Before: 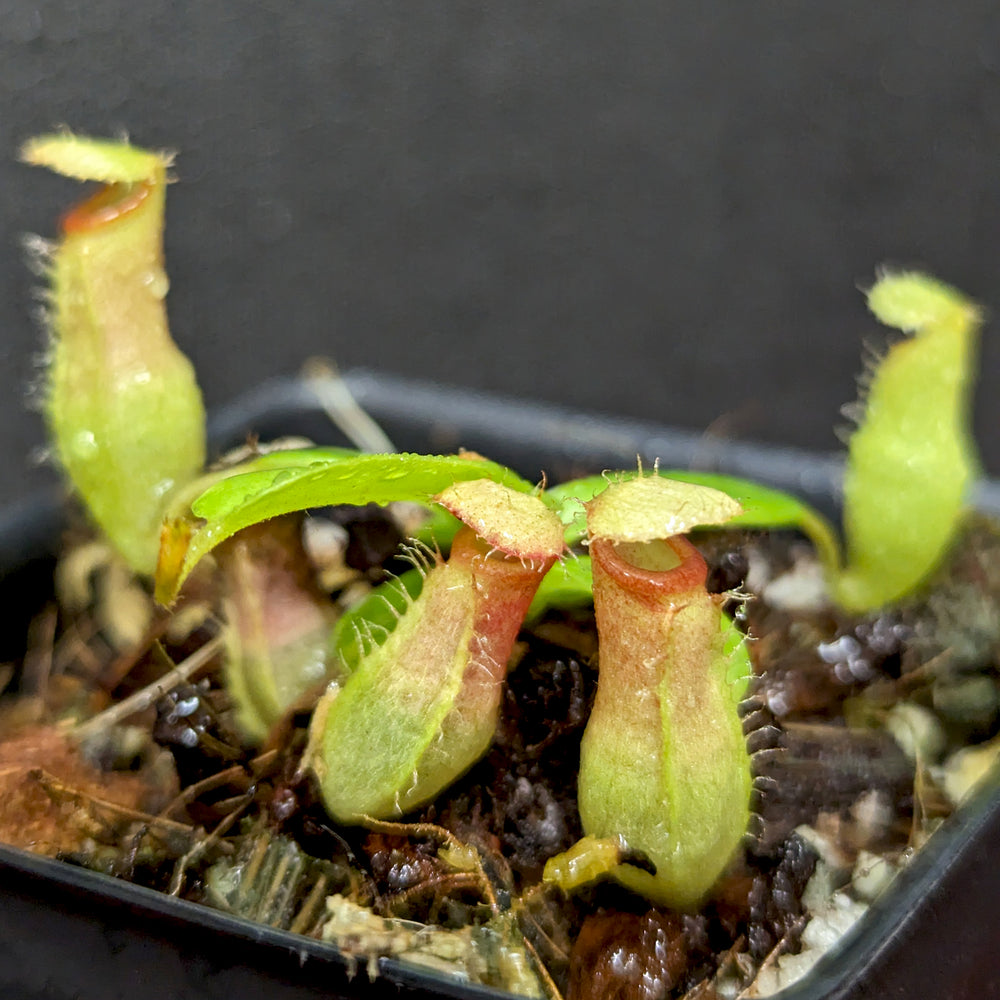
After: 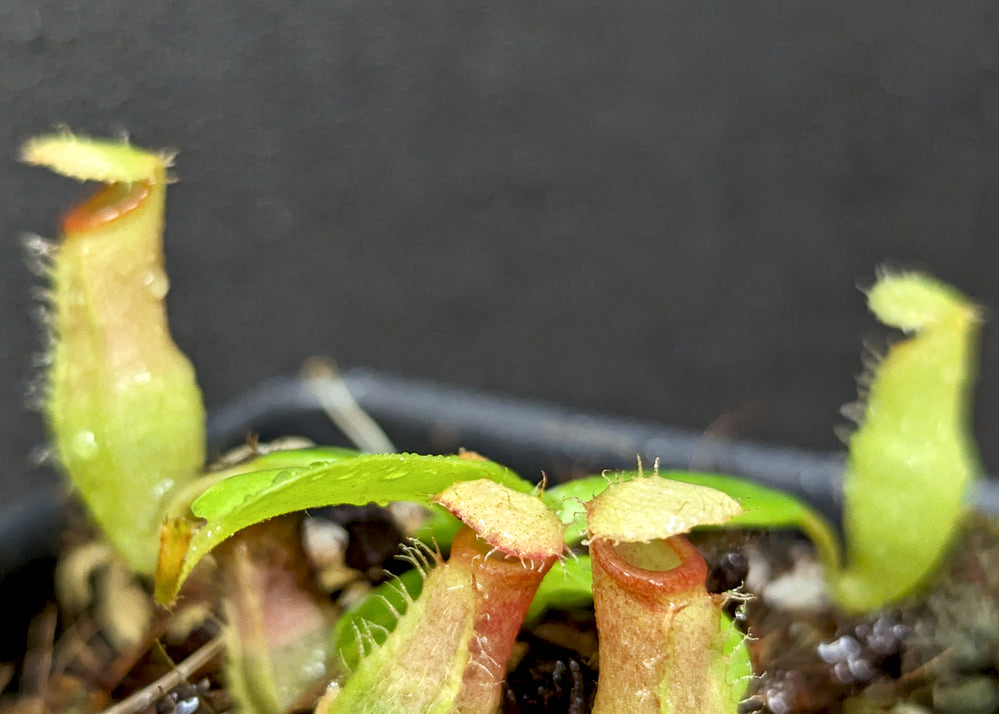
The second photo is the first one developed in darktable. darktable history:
shadows and highlights: shadows 0, highlights 40
crop: bottom 28.576%
